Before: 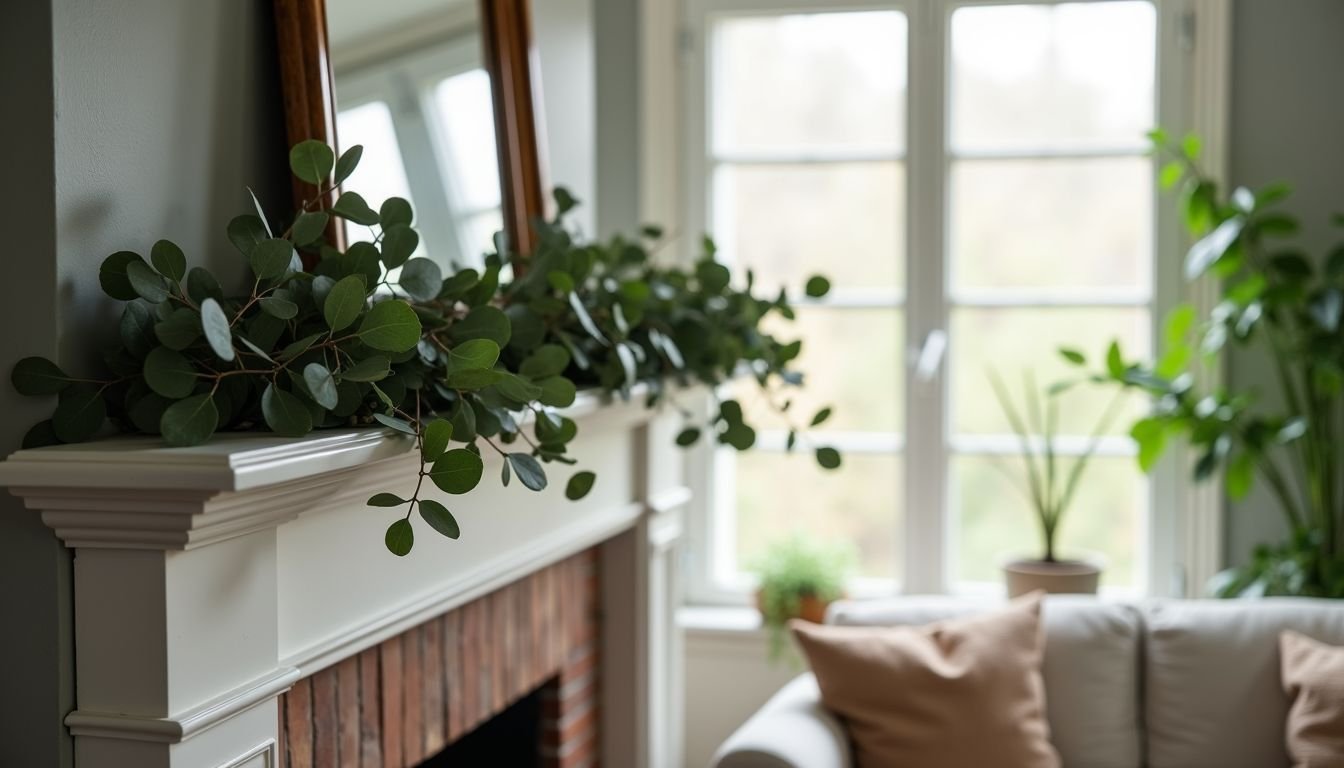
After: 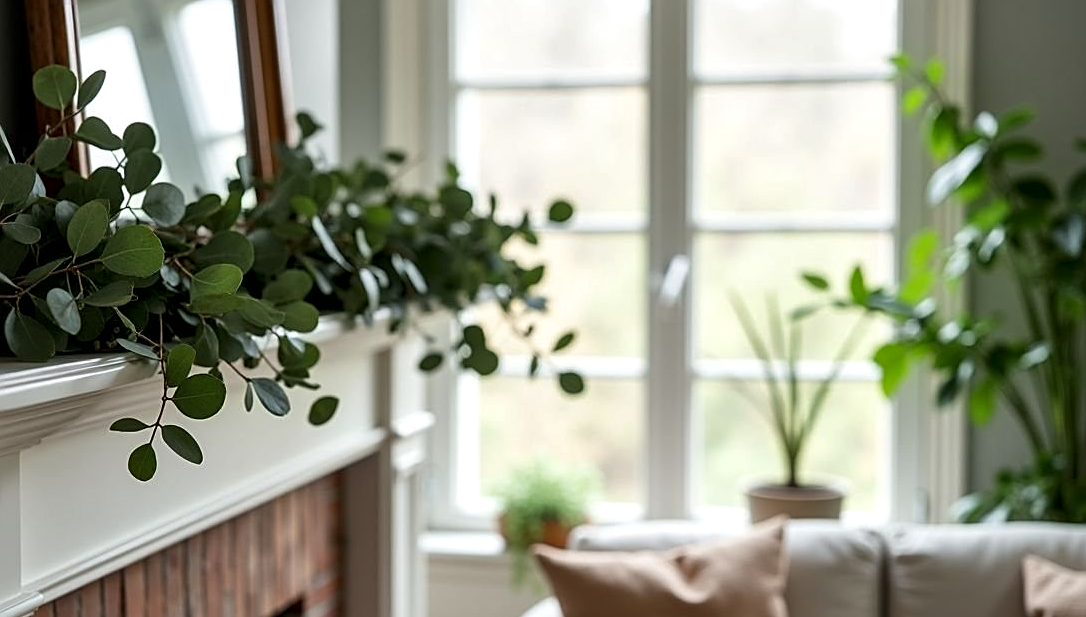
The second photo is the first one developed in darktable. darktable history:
sharpen: on, module defaults
local contrast: mode bilateral grid, contrast 21, coarseness 50, detail 161%, midtone range 0.2
crop: left 19.133%, top 9.87%, right 0.001%, bottom 9.759%
